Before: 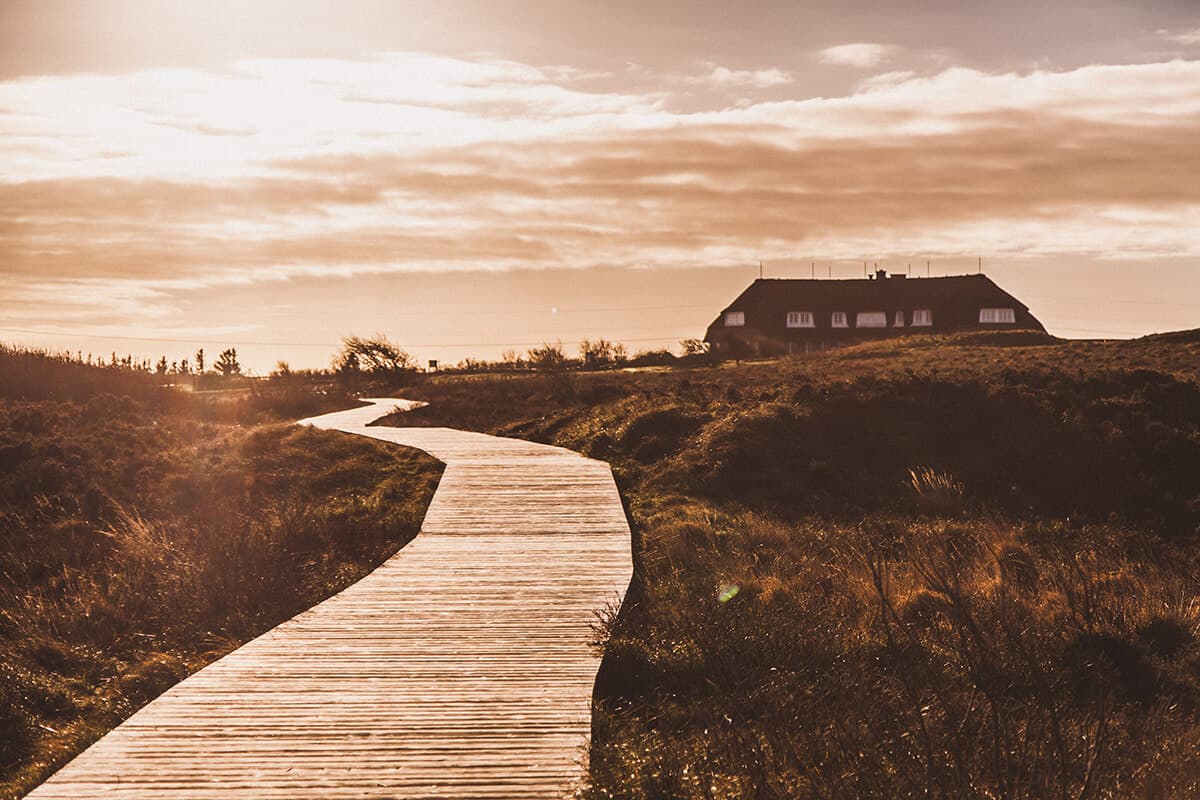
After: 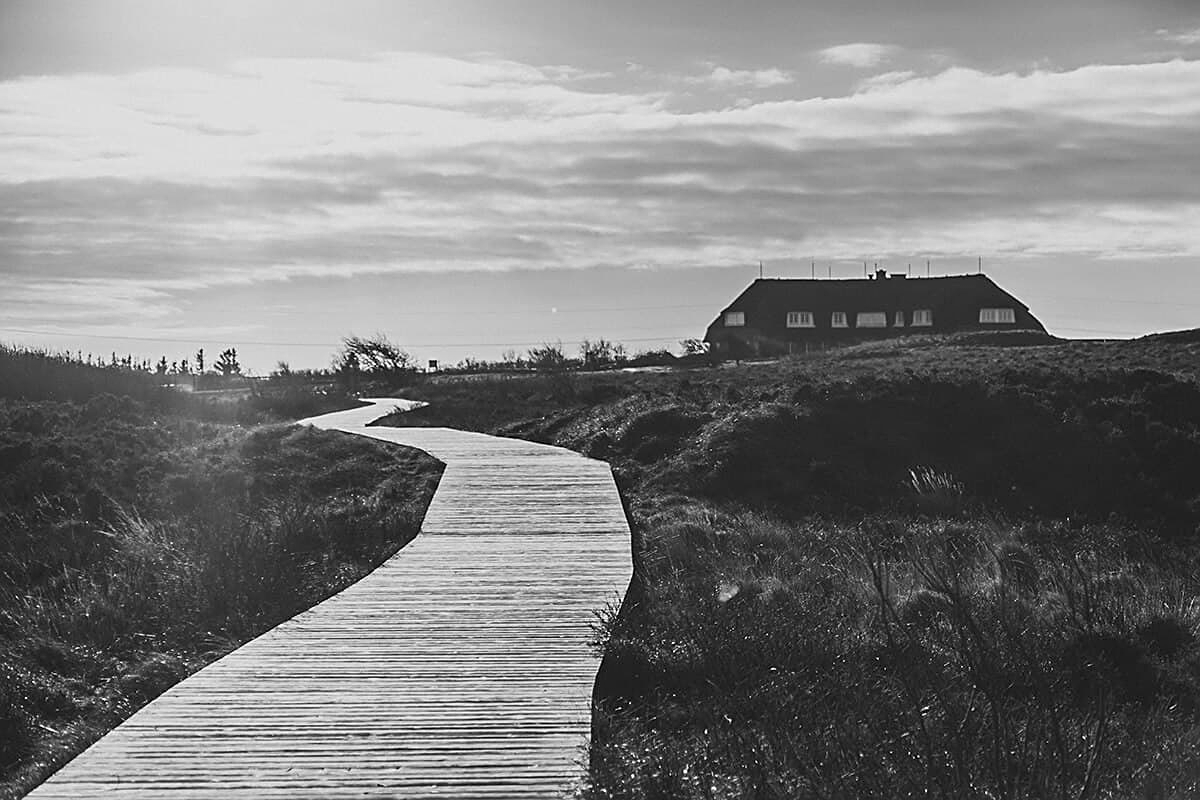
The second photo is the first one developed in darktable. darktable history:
monochrome: a -92.57, b 58.91
sharpen: on, module defaults
